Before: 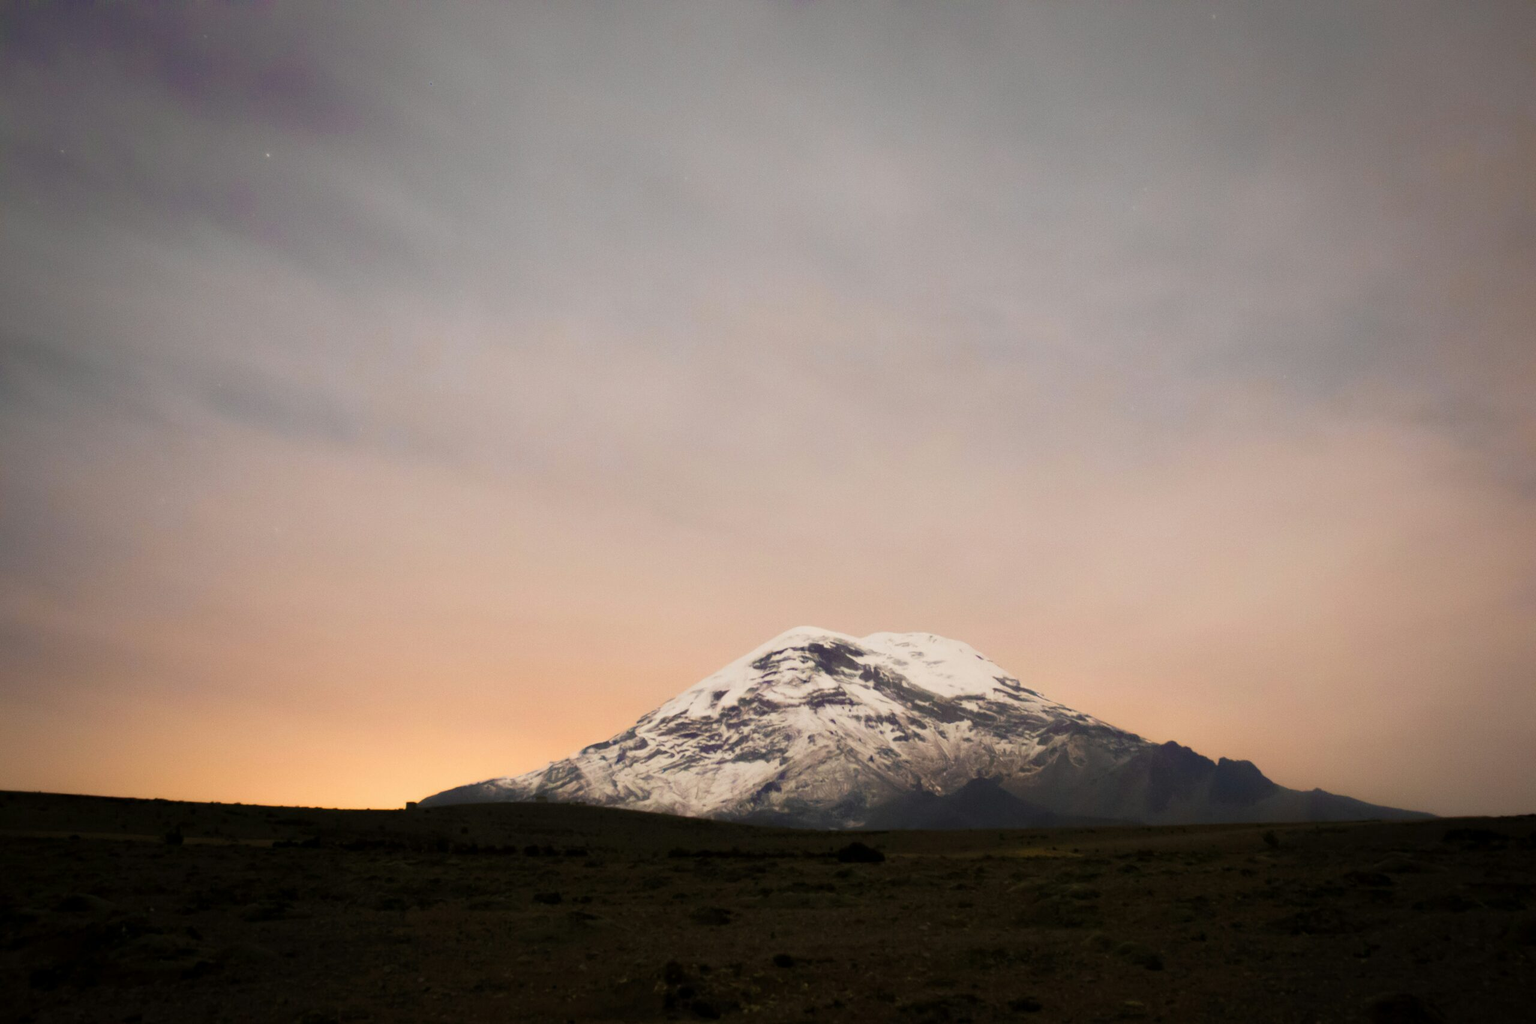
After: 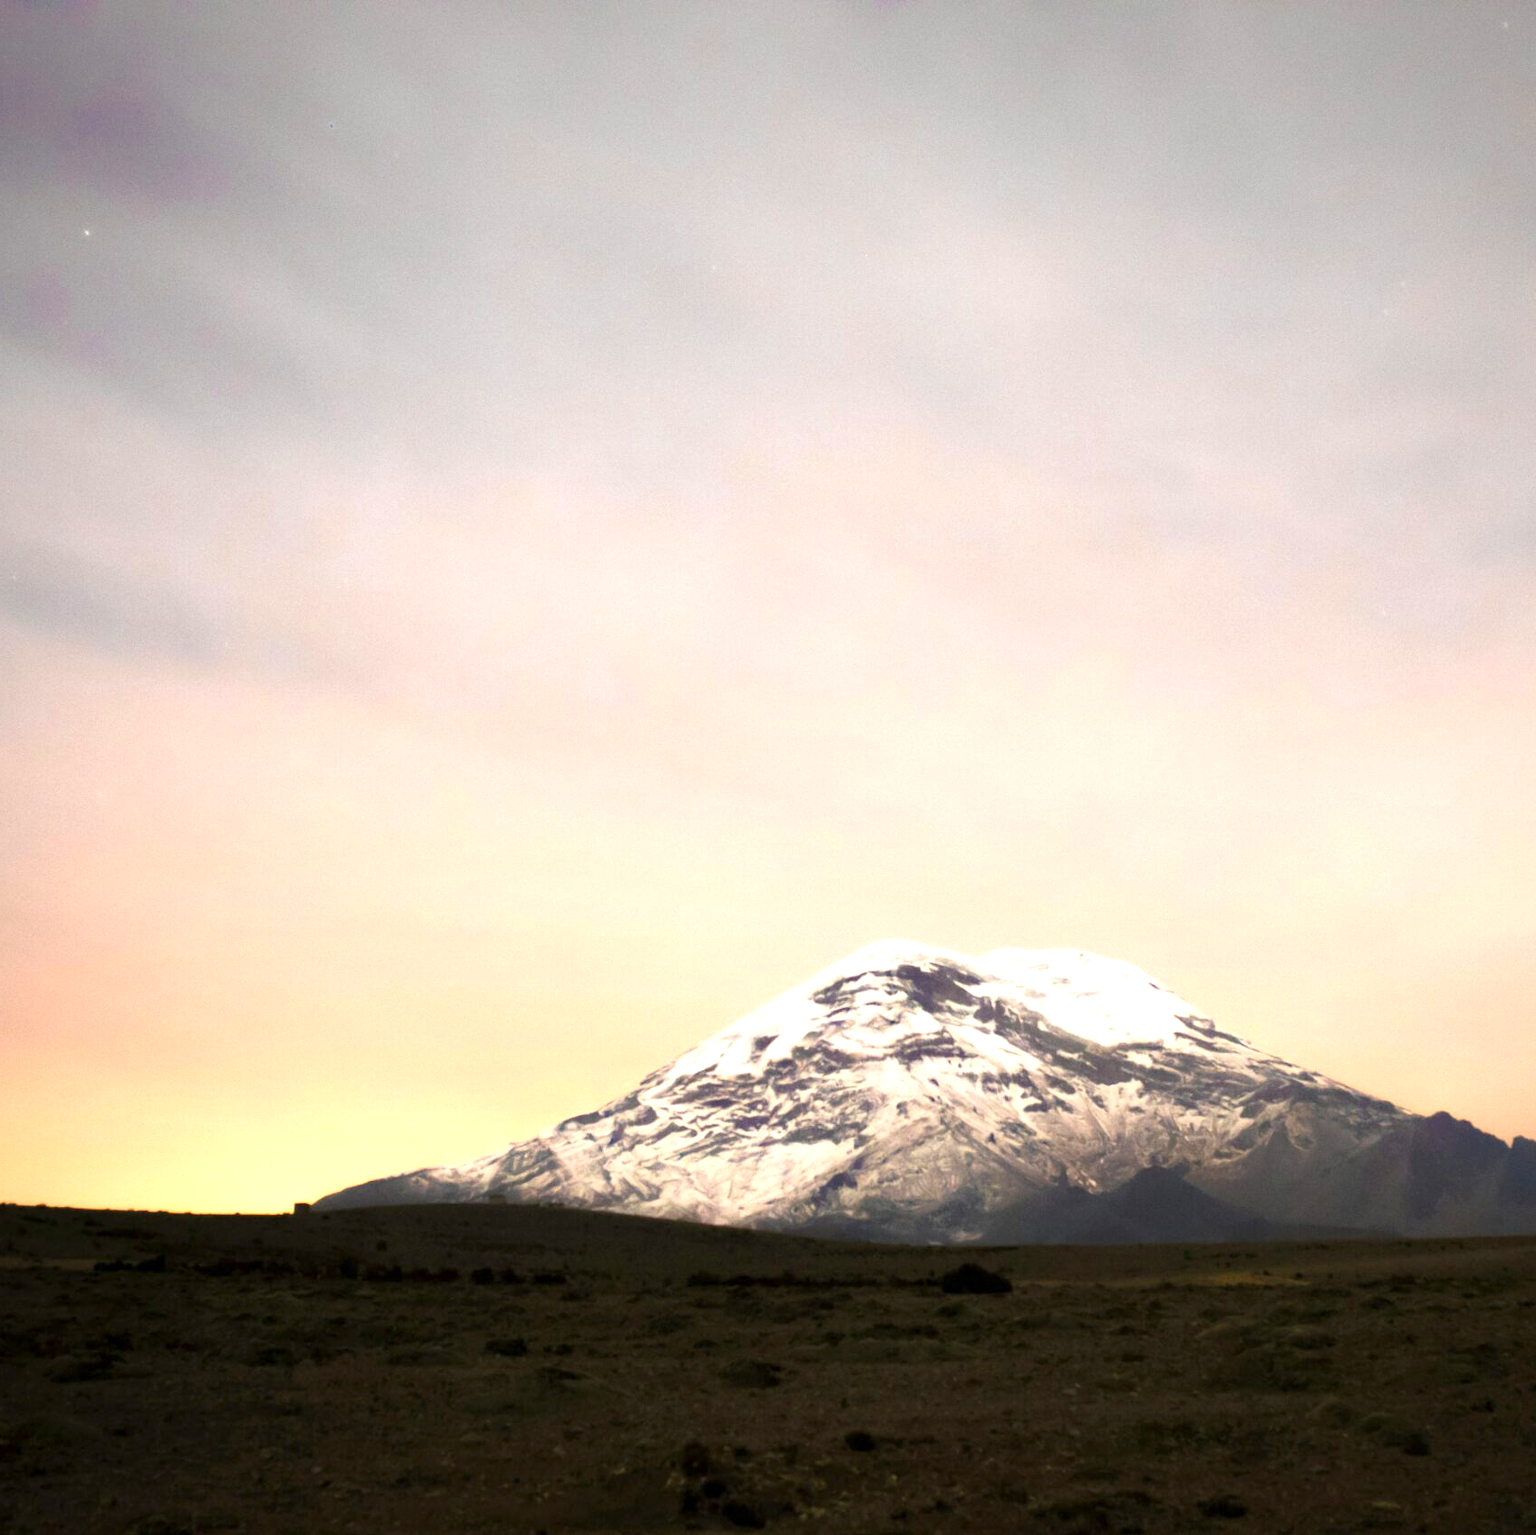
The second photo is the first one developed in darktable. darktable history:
crop and rotate: left 13.673%, right 19.636%
tone curve: preserve colors none
exposure: exposure 1 EV, compensate highlight preservation false
